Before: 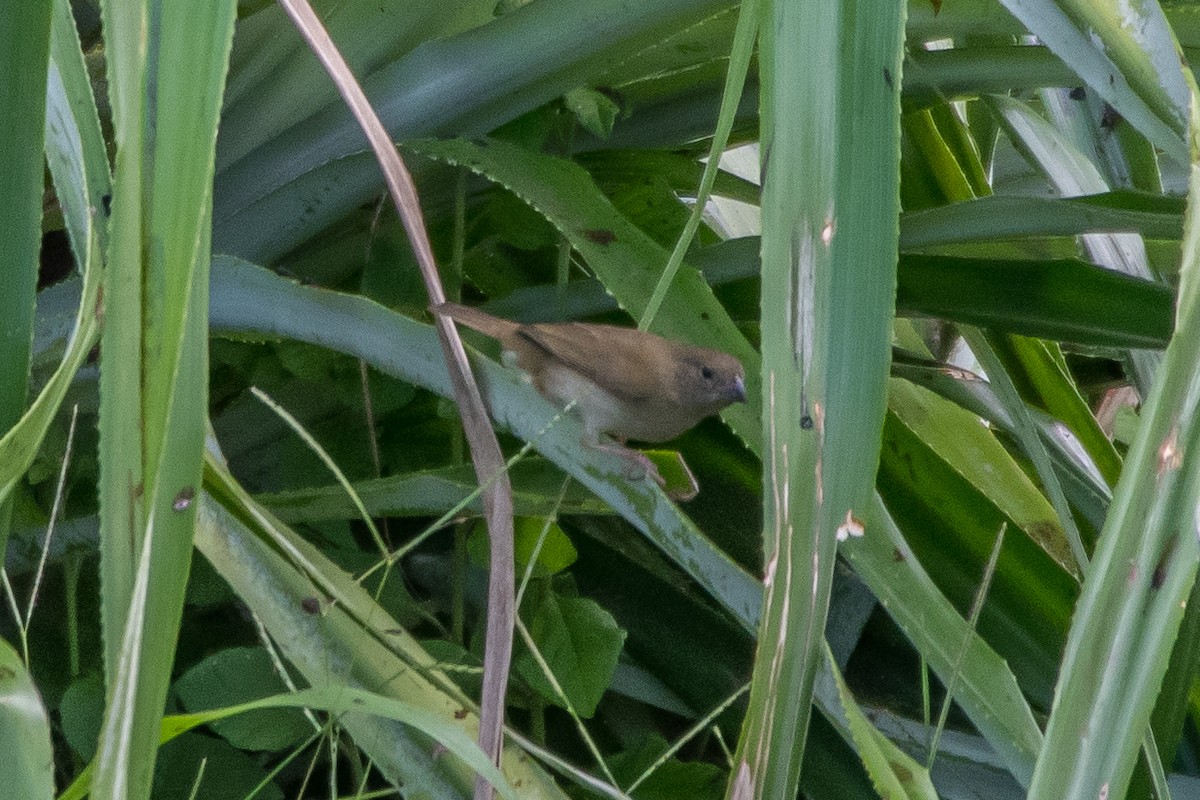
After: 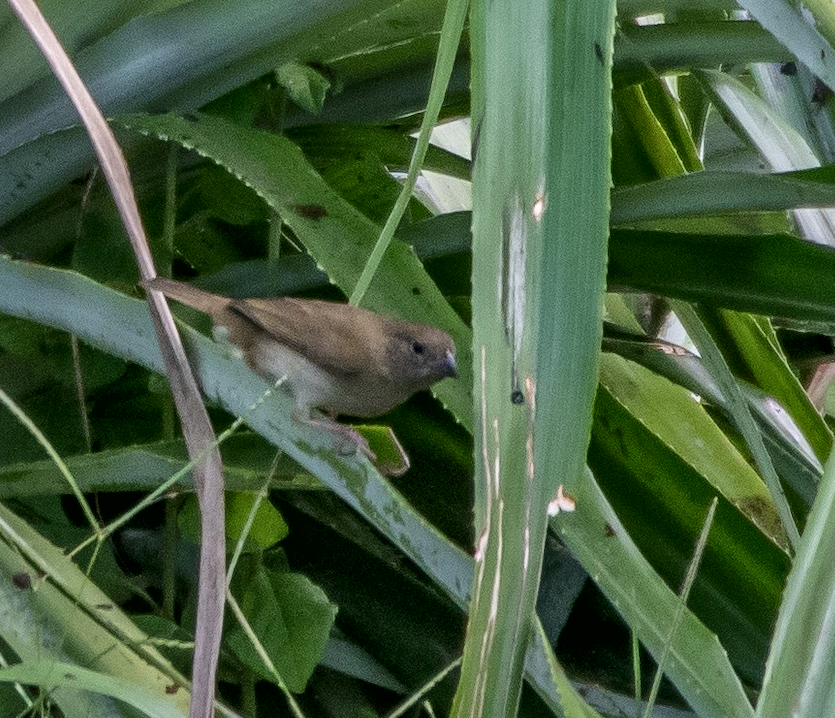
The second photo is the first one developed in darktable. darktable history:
local contrast: mode bilateral grid, contrast 25, coarseness 47, detail 152%, midtone range 0.2
crop and rotate: left 24.096%, top 3.241%, right 6.259%, bottom 6.963%
